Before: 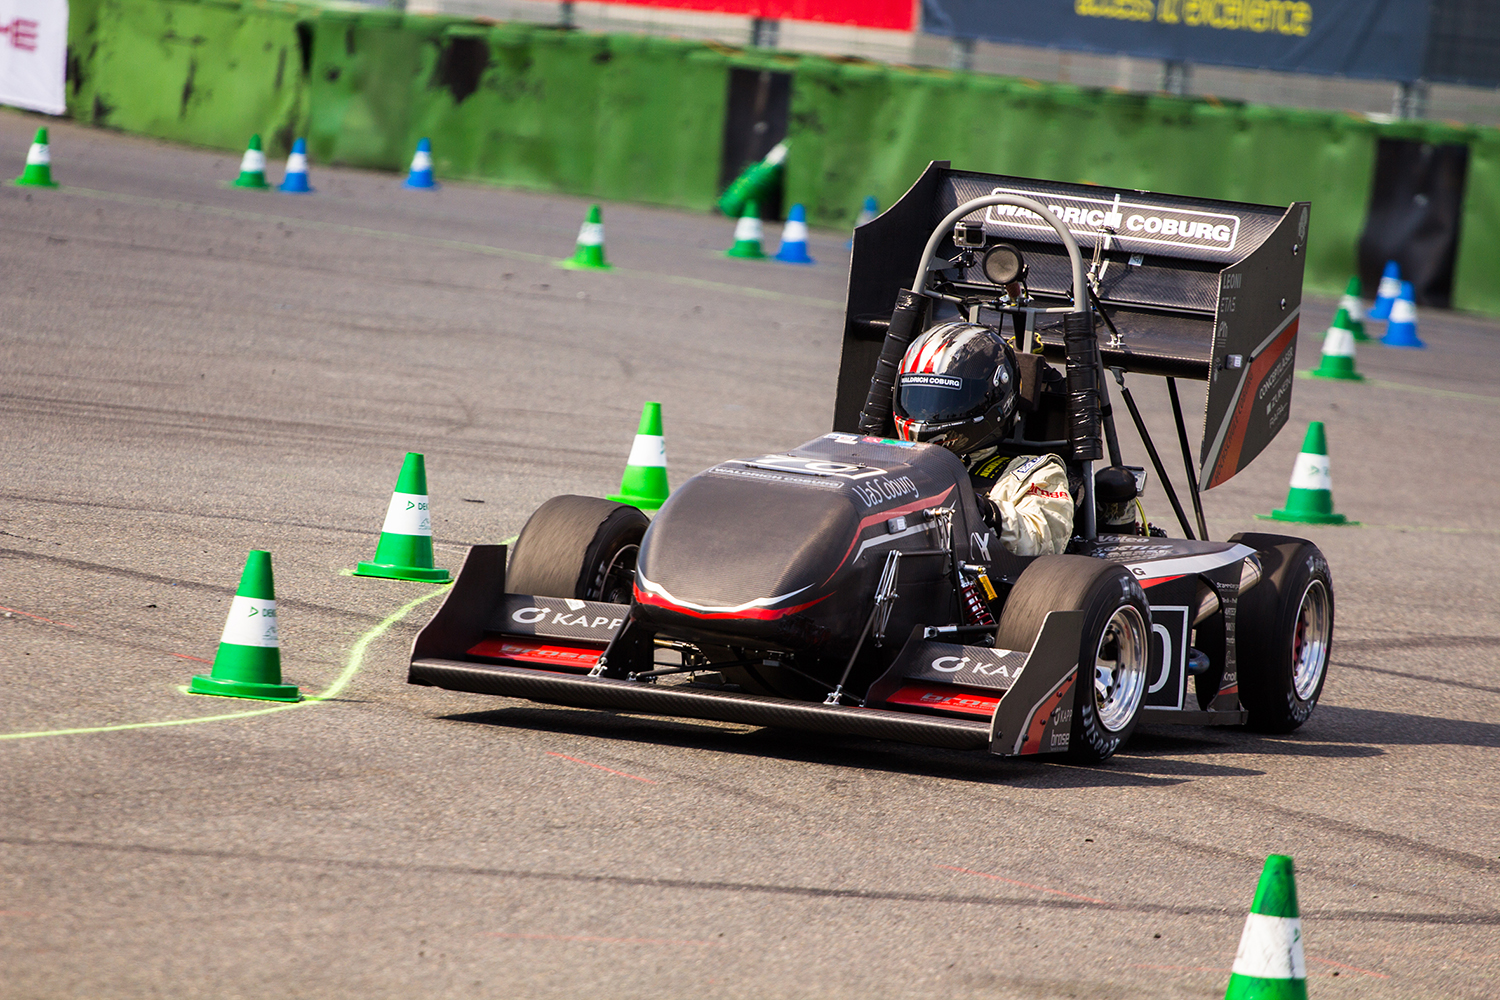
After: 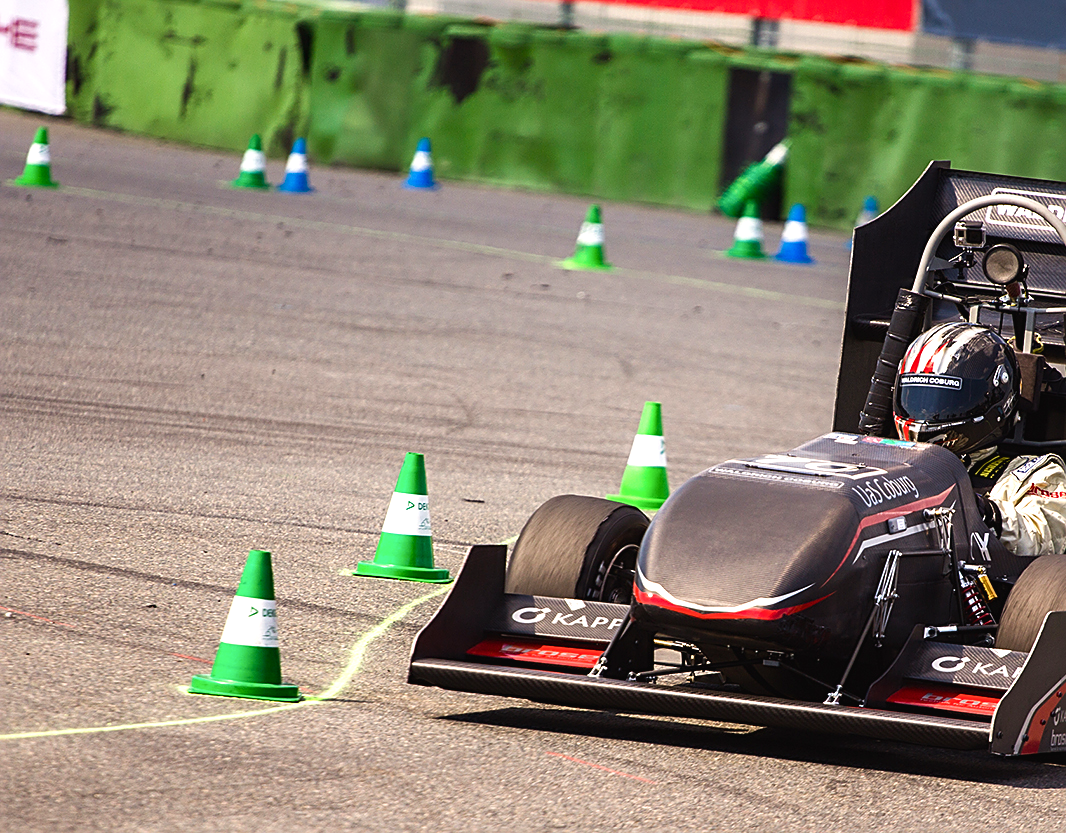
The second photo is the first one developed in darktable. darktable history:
color balance rgb: shadows lift › chroma 1%, shadows lift › hue 28.8°, power › hue 60°, highlights gain › chroma 1%, highlights gain › hue 60°, global offset › luminance 0.25%, perceptual saturation grading › highlights -20%, perceptual saturation grading › shadows 20%, perceptual brilliance grading › highlights 10%, perceptual brilliance grading › shadows -5%, global vibrance 19.67%
sharpen: on, module defaults
crop: right 28.885%, bottom 16.626%
